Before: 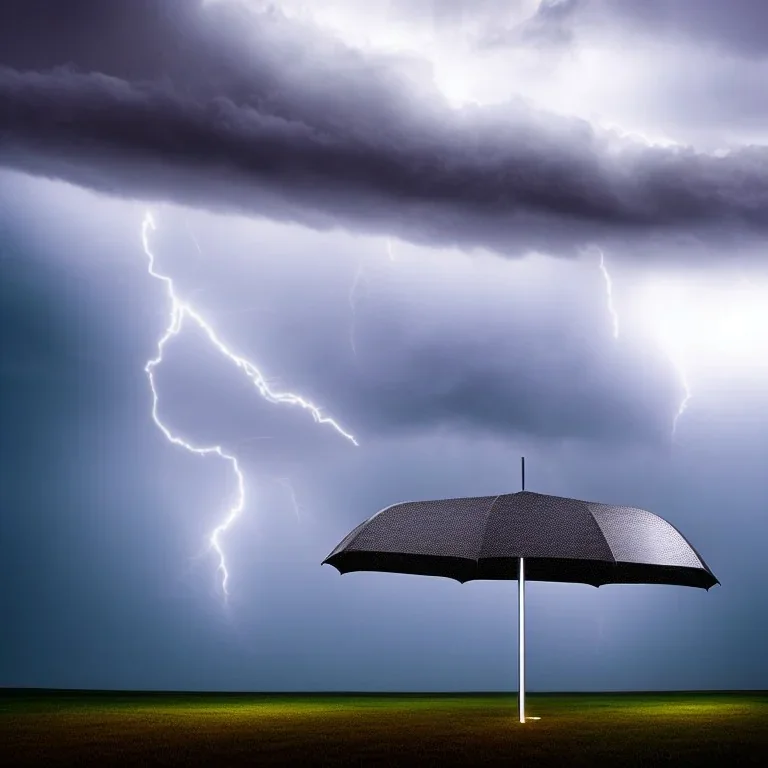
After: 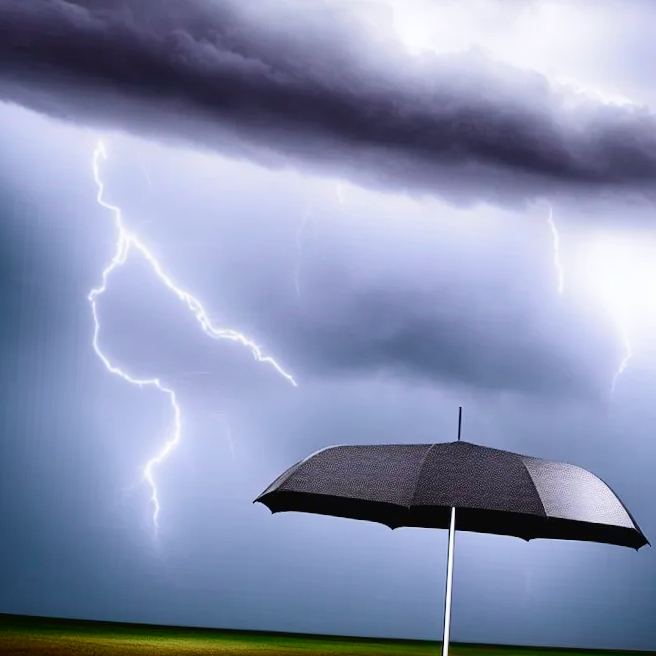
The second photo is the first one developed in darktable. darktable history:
crop and rotate: angle -3.27°, left 5.211%, top 5.211%, right 4.607%, bottom 4.607%
tone curve: curves: ch0 [(0, 0.018) (0.061, 0.041) (0.205, 0.191) (0.289, 0.292) (0.39, 0.424) (0.493, 0.551) (0.666, 0.743) (0.795, 0.841) (1, 0.998)]; ch1 [(0, 0) (0.385, 0.343) (0.439, 0.415) (0.494, 0.498) (0.501, 0.501) (0.51, 0.509) (0.548, 0.563) (0.586, 0.61) (0.684, 0.658) (0.783, 0.804) (1, 1)]; ch2 [(0, 0) (0.304, 0.31) (0.403, 0.399) (0.441, 0.428) (0.47, 0.469) (0.498, 0.496) (0.524, 0.538) (0.566, 0.579) (0.648, 0.665) (0.697, 0.699) (1, 1)], color space Lab, independent channels, preserve colors none
